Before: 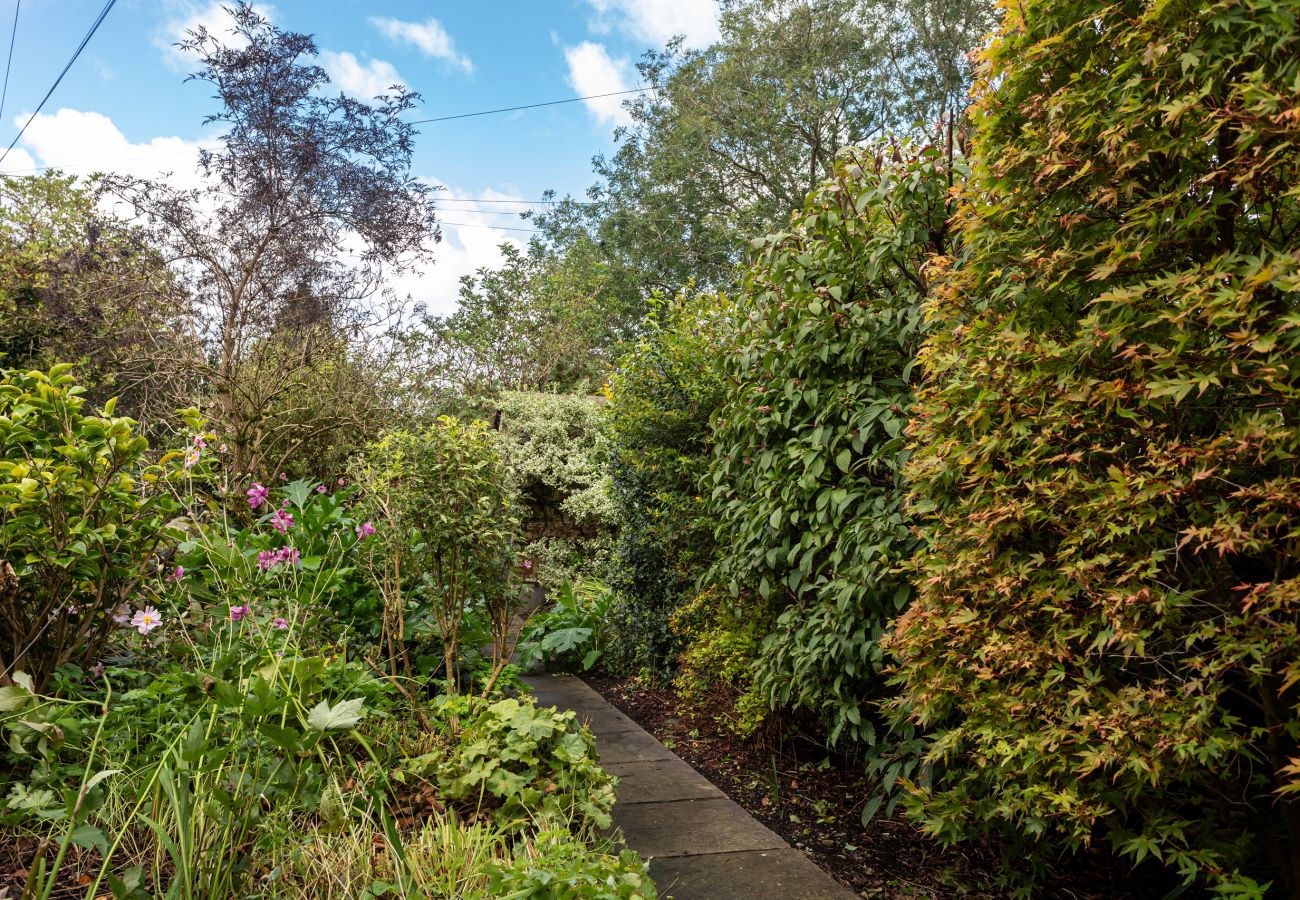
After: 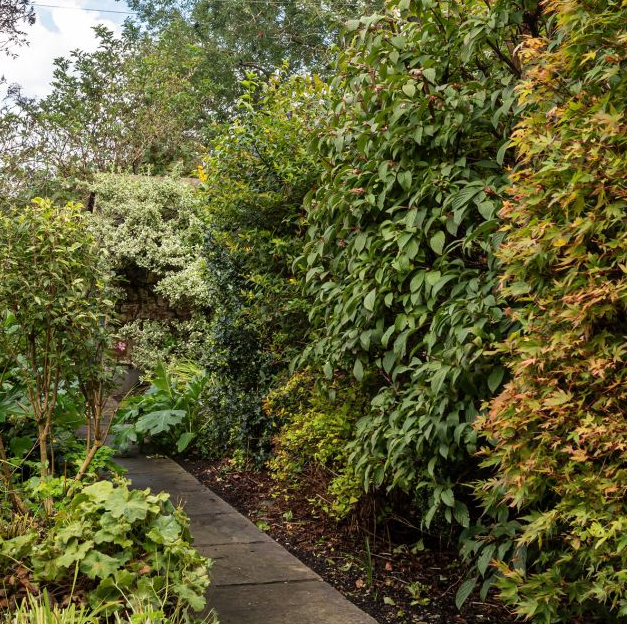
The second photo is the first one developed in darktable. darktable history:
crop: left 31.306%, top 24.293%, right 20.395%, bottom 6.293%
shadows and highlights: shadows 33.65, highlights -46.63, compress 49.98%, soften with gaussian
